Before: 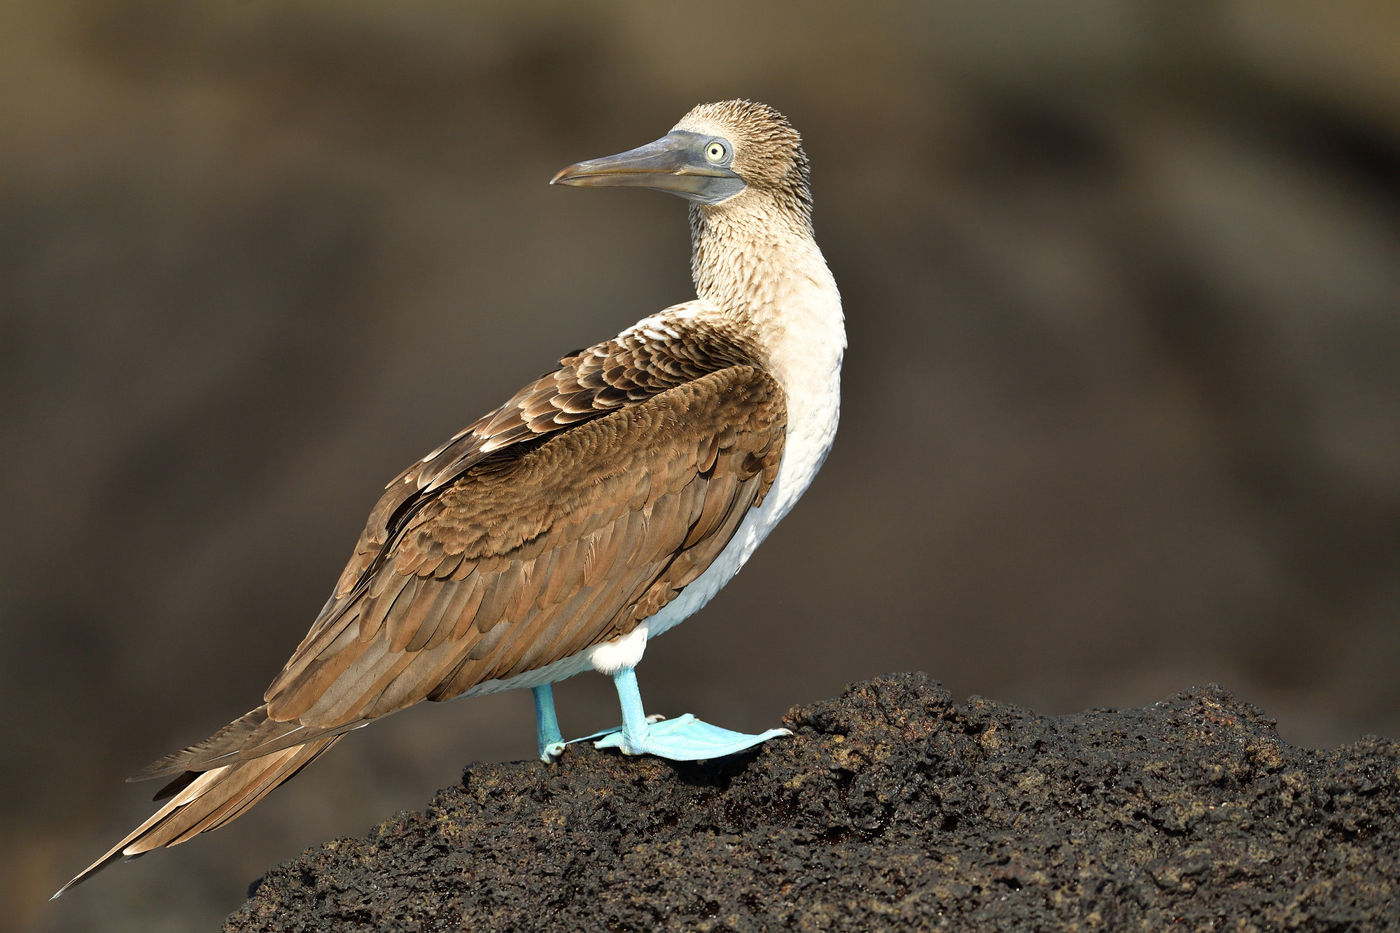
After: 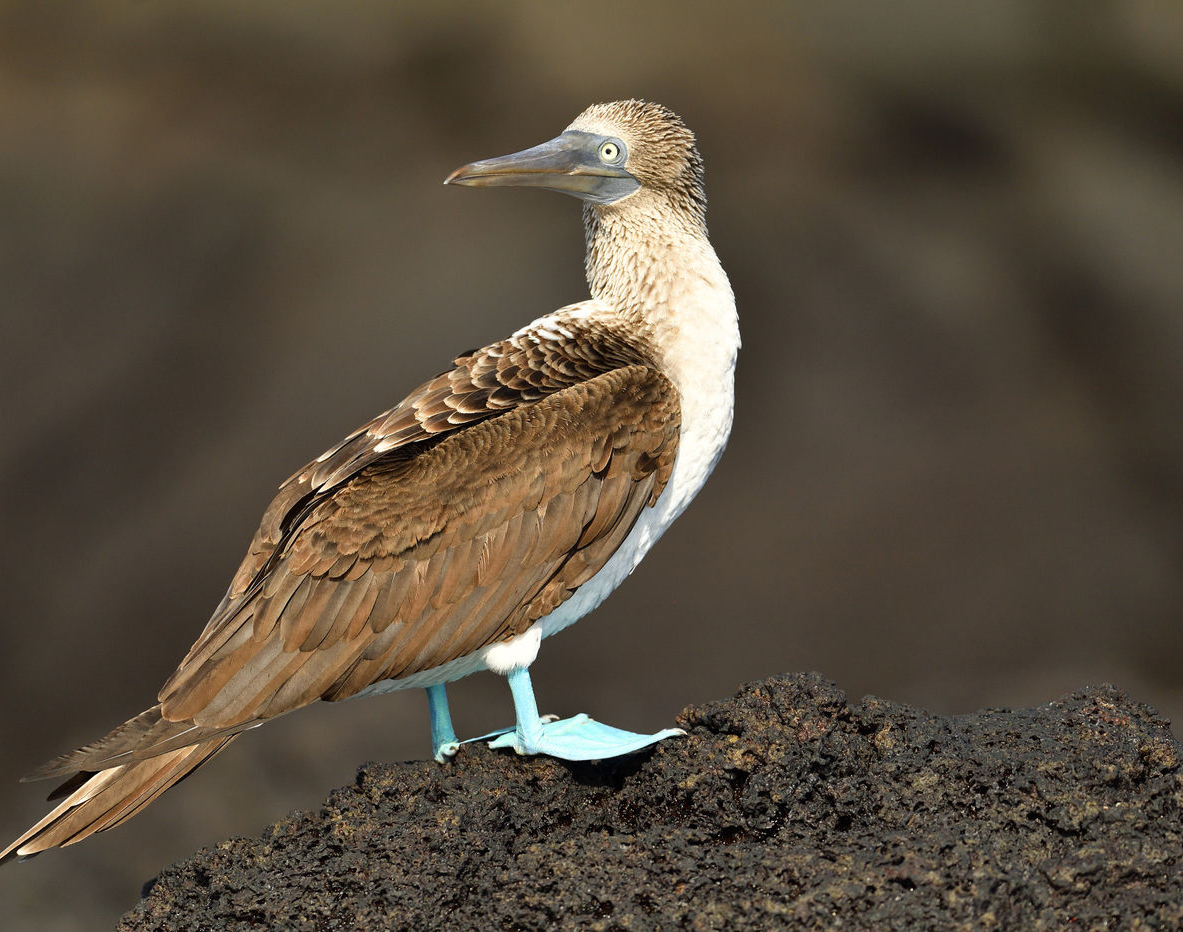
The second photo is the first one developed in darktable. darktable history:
crop: left 7.635%, right 7.857%
